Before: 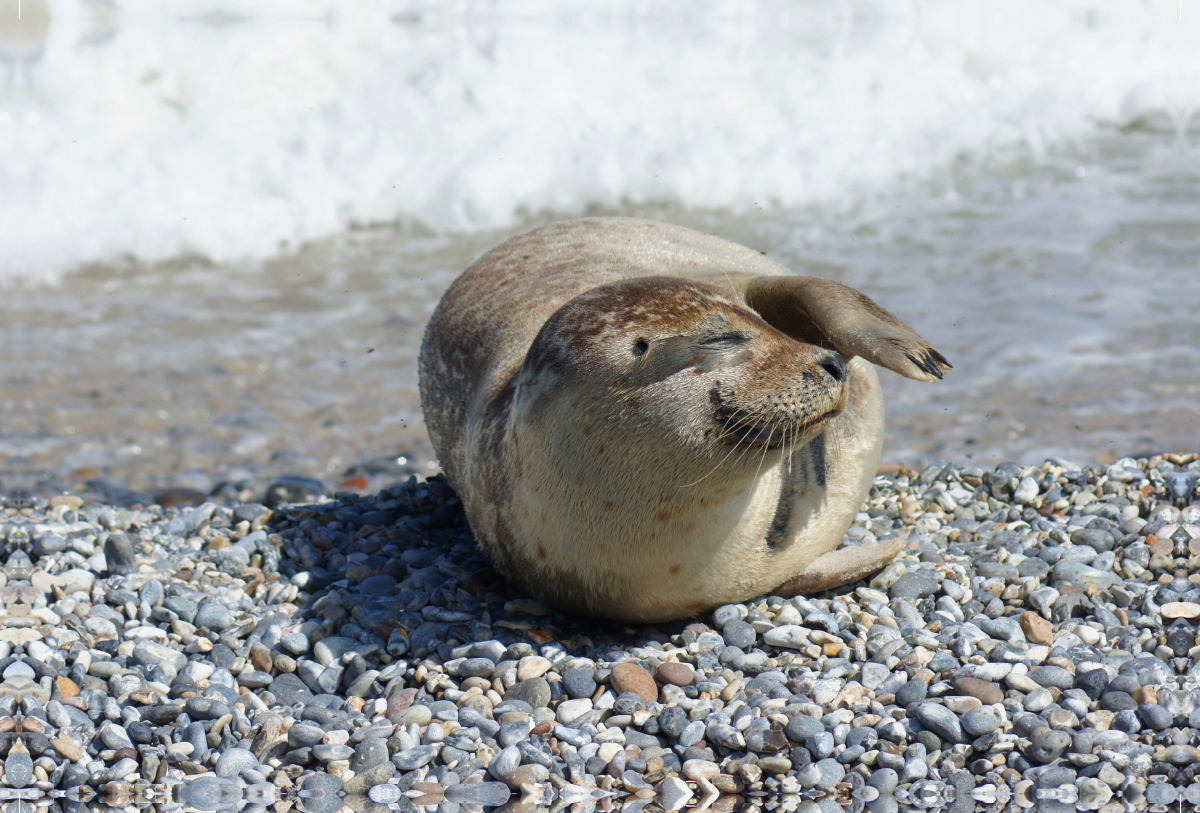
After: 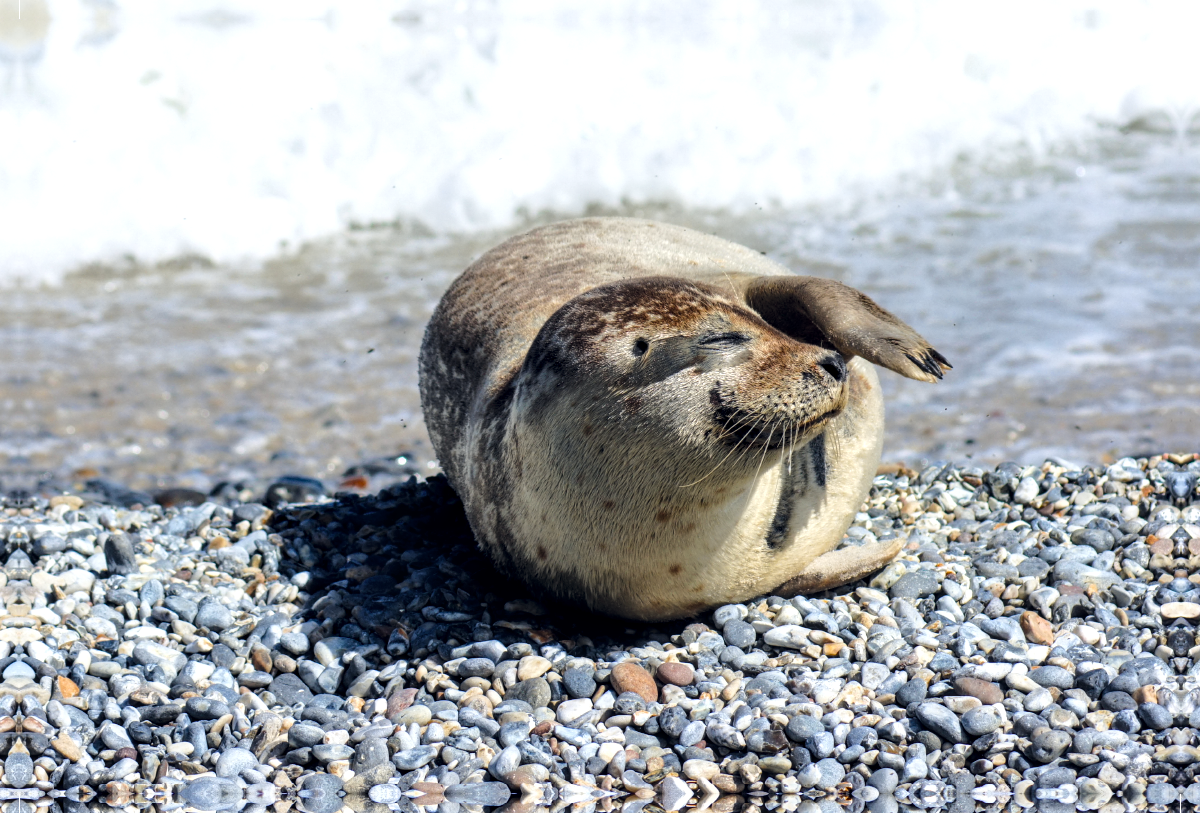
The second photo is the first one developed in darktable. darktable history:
tone curve: curves: ch0 [(0, 0) (0.058, 0.027) (0.214, 0.183) (0.295, 0.288) (0.48, 0.541) (0.658, 0.703) (0.741, 0.775) (0.844, 0.866) (0.986, 0.957)]; ch1 [(0, 0) (0.172, 0.123) (0.312, 0.296) (0.437, 0.429) (0.471, 0.469) (0.502, 0.5) (0.513, 0.515) (0.572, 0.603) (0.617, 0.653) (0.68, 0.724) (0.889, 0.924) (1, 1)]; ch2 [(0, 0) (0.411, 0.424) (0.489, 0.49) (0.502, 0.5) (0.512, 0.524) (0.549, 0.578) (0.604, 0.628) (0.709, 0.748) (1, 1)], color space Lab, linked channels, preserve colors none
local contrast: detail 130%
contrast equalizer: y [[0.5 ×6], [0.5 ×6], [0.5 ×6], [0 ×6], [0, 0.039, 0.251, 0.29, 0.293, 0.292]], mix 0.168
color balance rgb: global offset › chroma 0.125%, global offset › hue 253.93°, perceptual saturation grading › global saturation 19.339%, perceptual brilliance grading › global brilliance -5.304%, perceptual brilliance grading › highlights 25.202%, perceptual brilliance grading › mid-tones 7.013%, perceptual brilliance grading › shadows -4.616%, saturation formula JzAzBz (2021)
base curve: curves: ch0 [(0, 0) (0.303, 0.277) (1, 1)], preserve colors none
